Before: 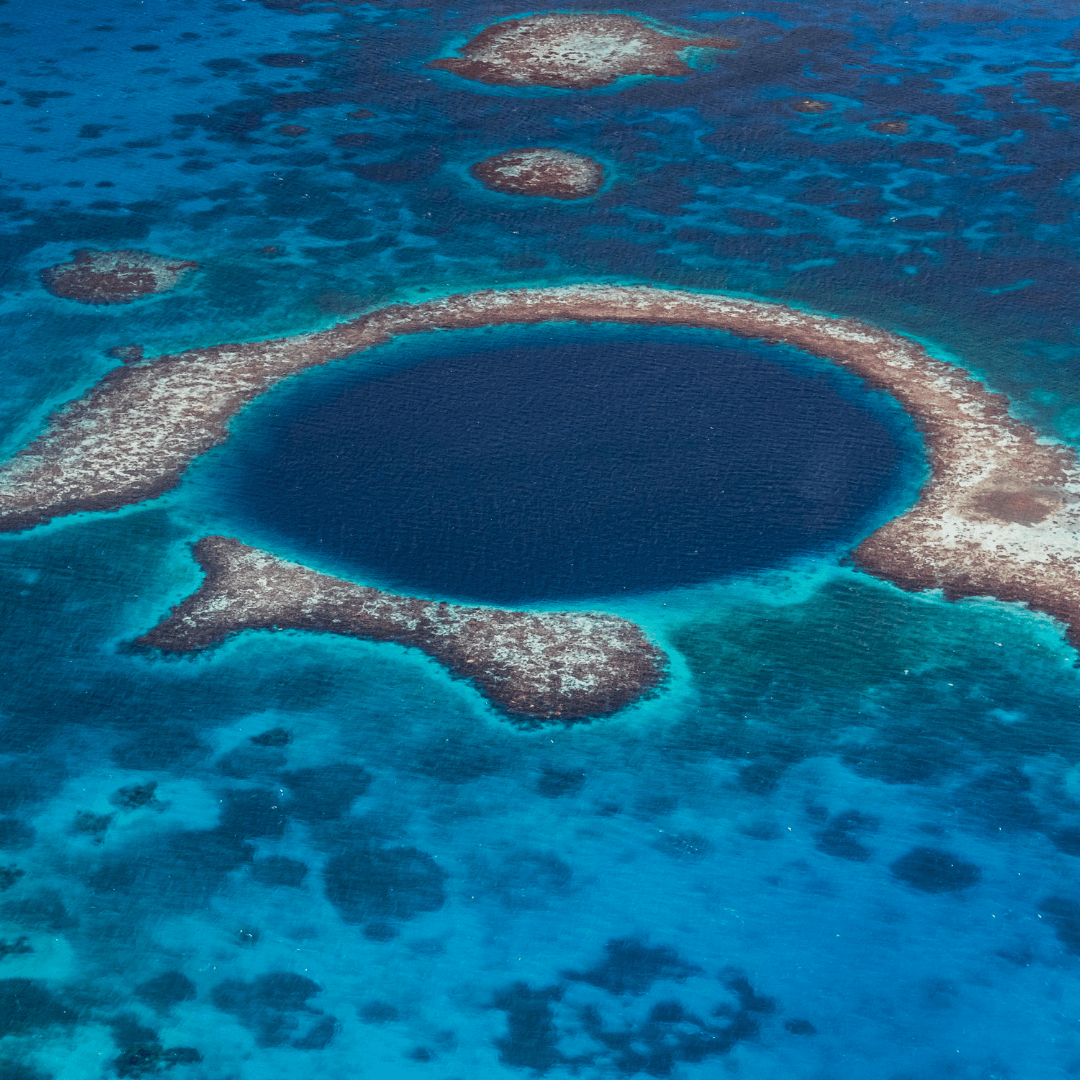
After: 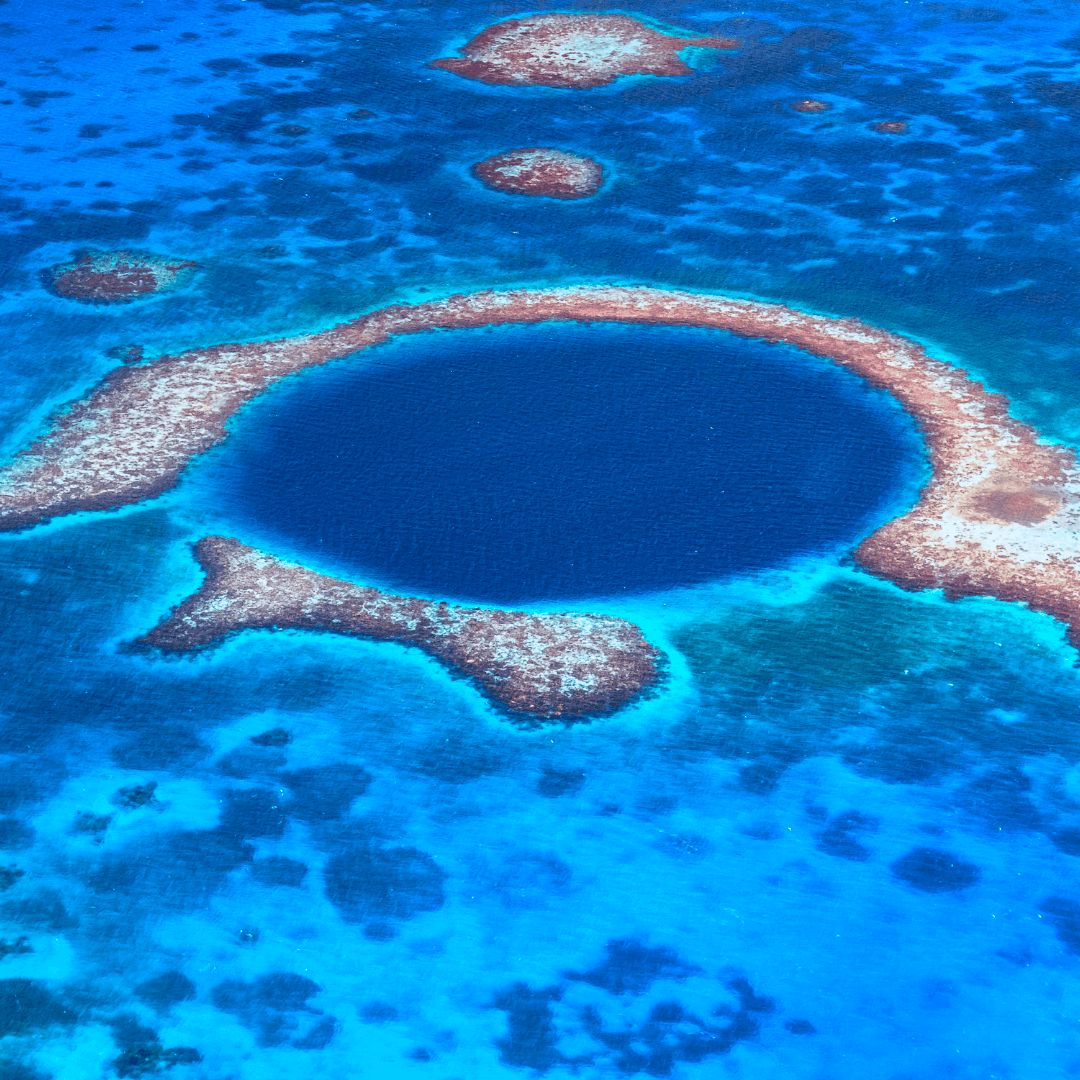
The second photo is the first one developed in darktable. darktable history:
contrast brightness saturation: contrast 0.2, brightness 0.2, saturation 0.8
white balance: red 0.984, blue 1.059
